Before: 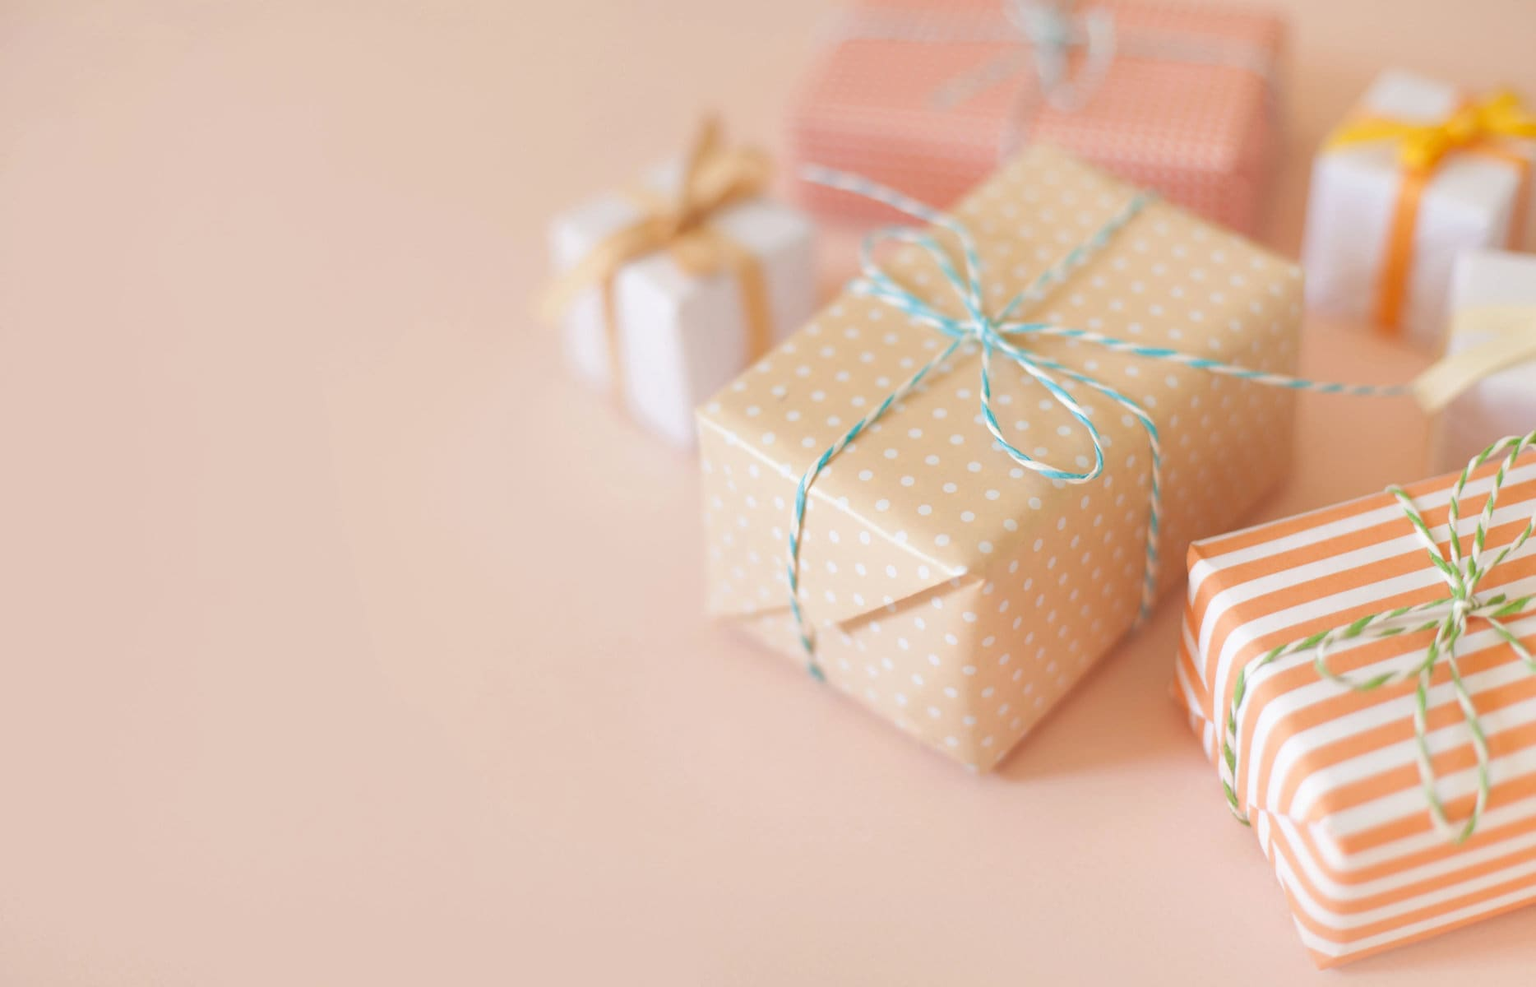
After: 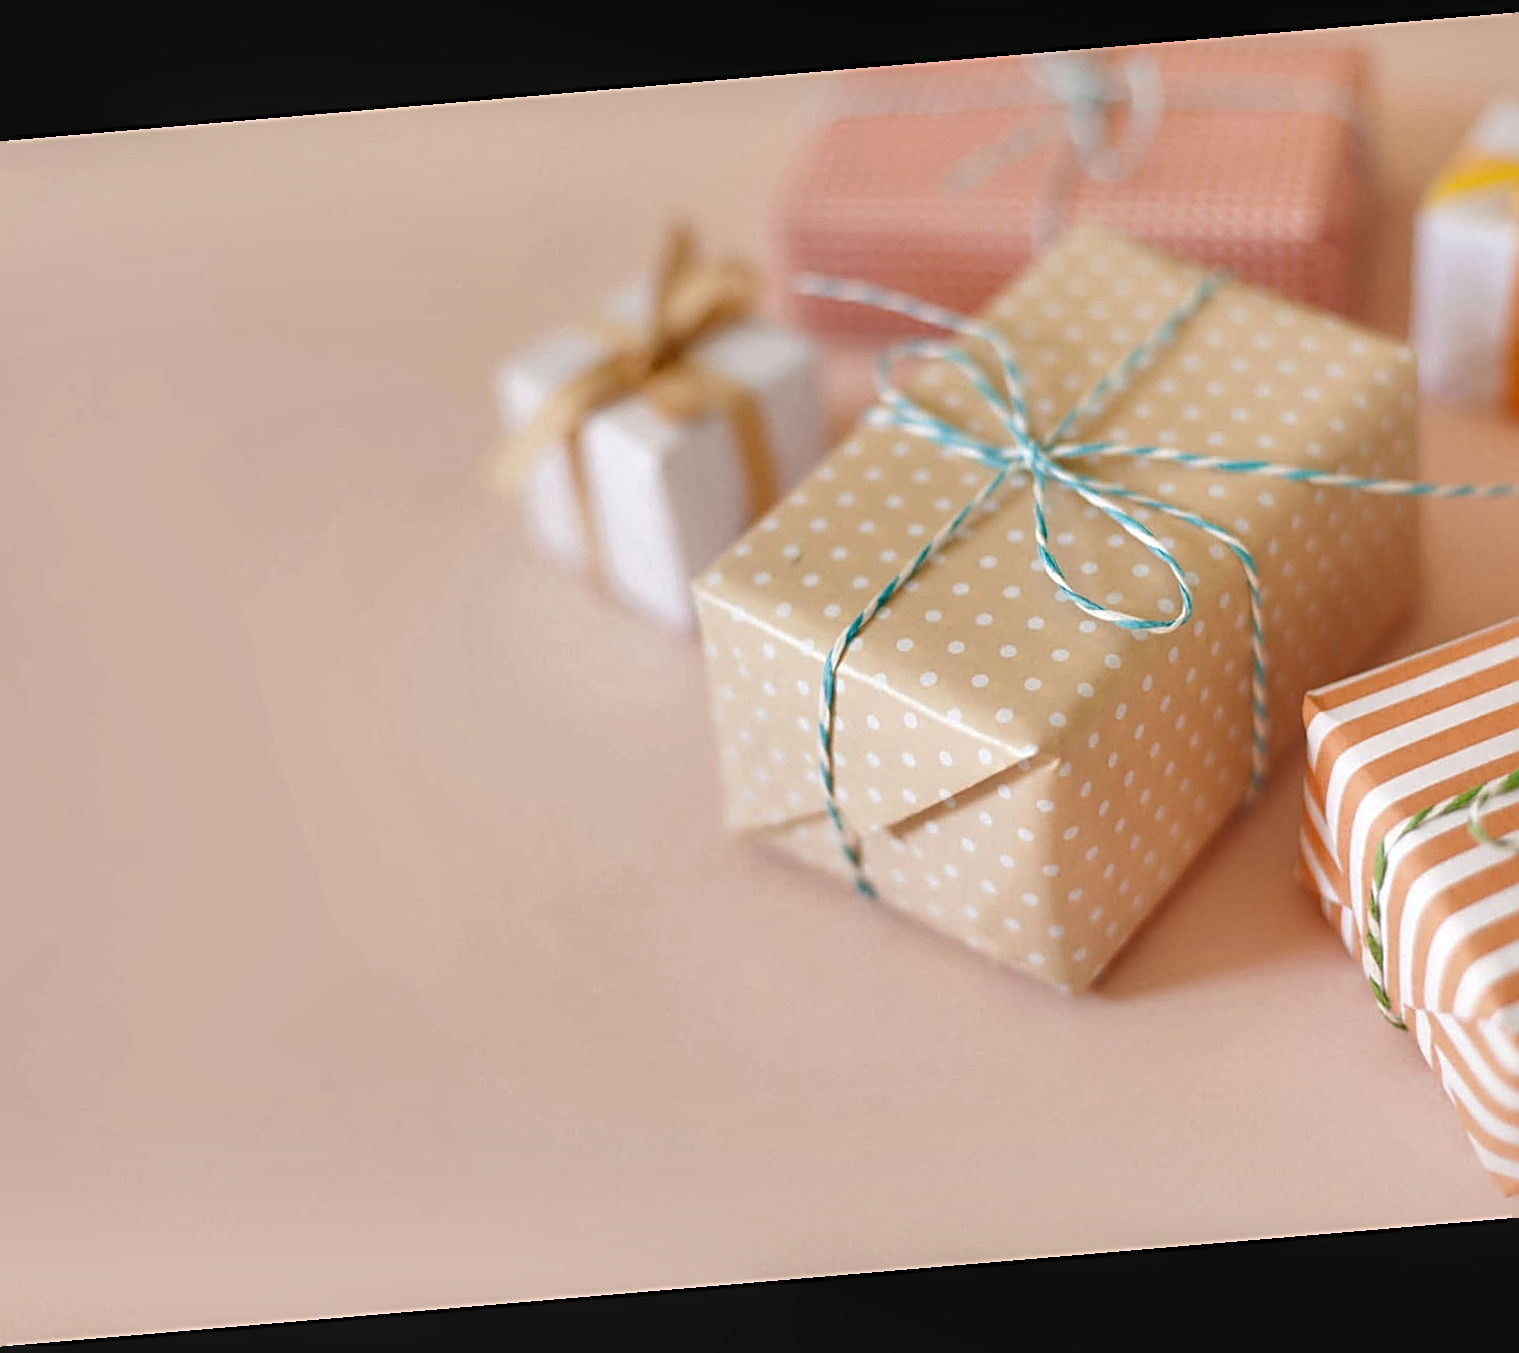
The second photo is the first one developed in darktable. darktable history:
shadows and highlights: shadows 32.83, highlights -47.7, soften with gaussian
local contrast: detail 130%
sharpen: radius 2.531, amount 0.628
crop: left 9.88%, right 12.664%
rotate and perspective: rotation -4.86°, automatic cropping off
